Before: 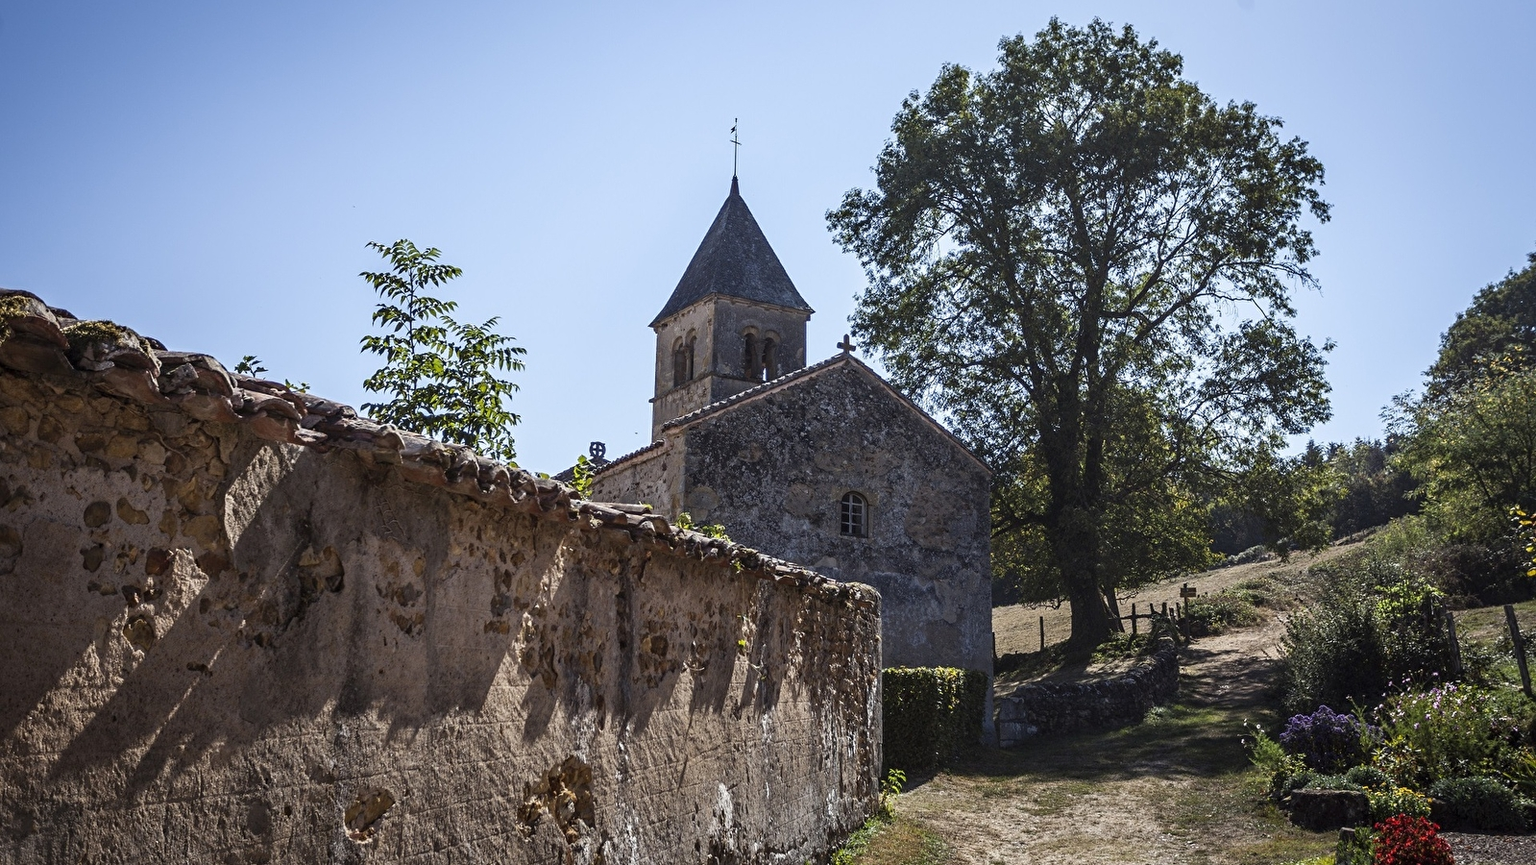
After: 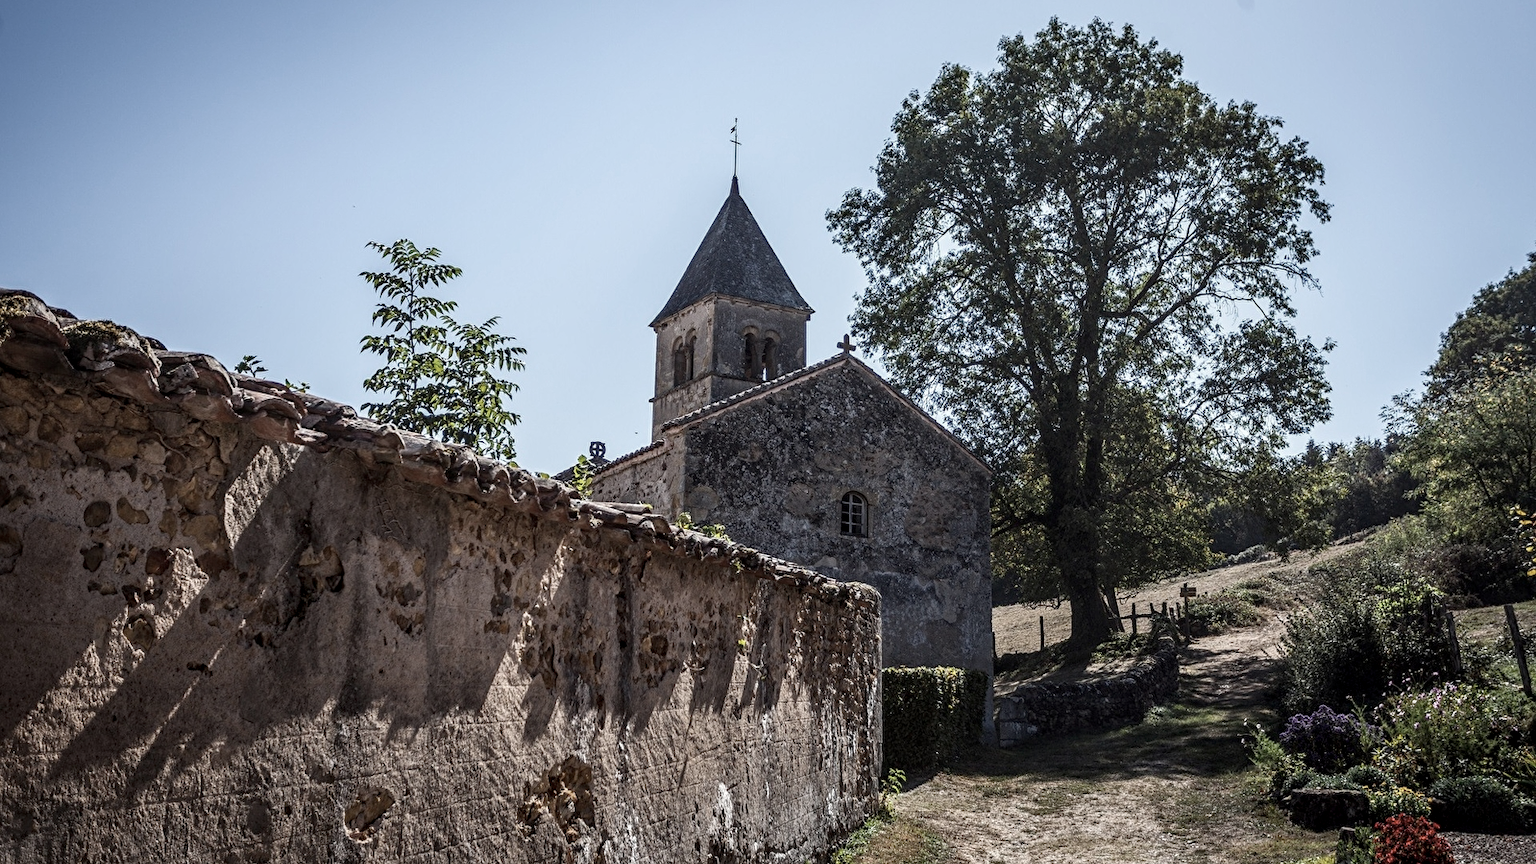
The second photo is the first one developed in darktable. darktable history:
contrast brightness saturation: contrast 0.099, saturation -0.373
local contrast: on, module defaults
